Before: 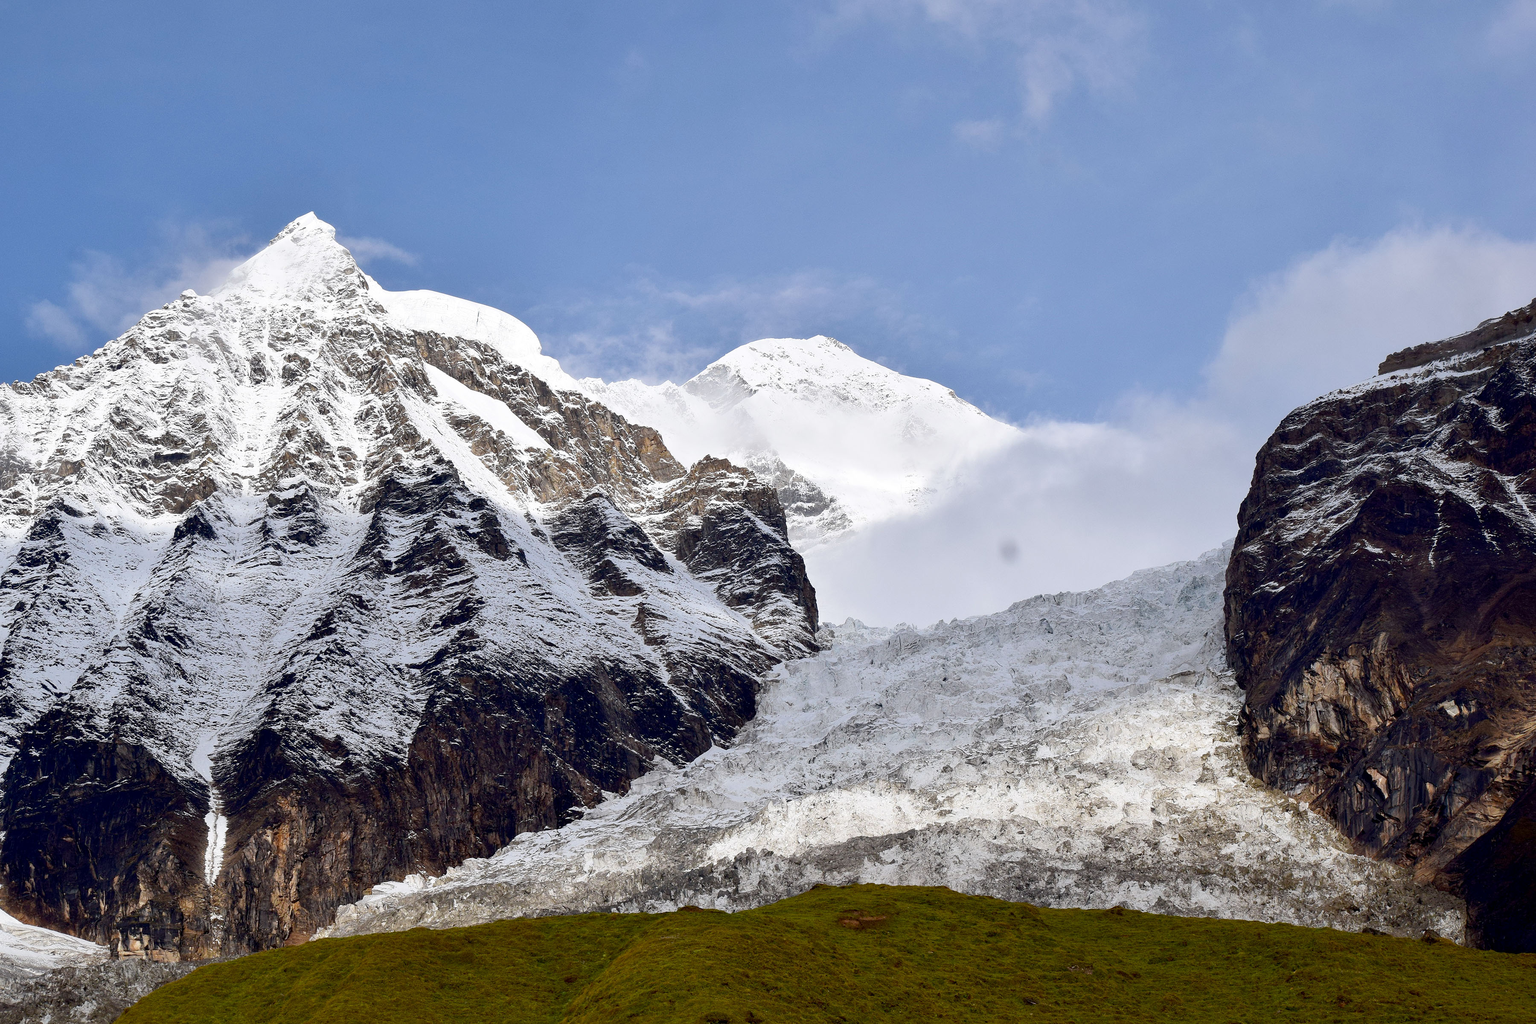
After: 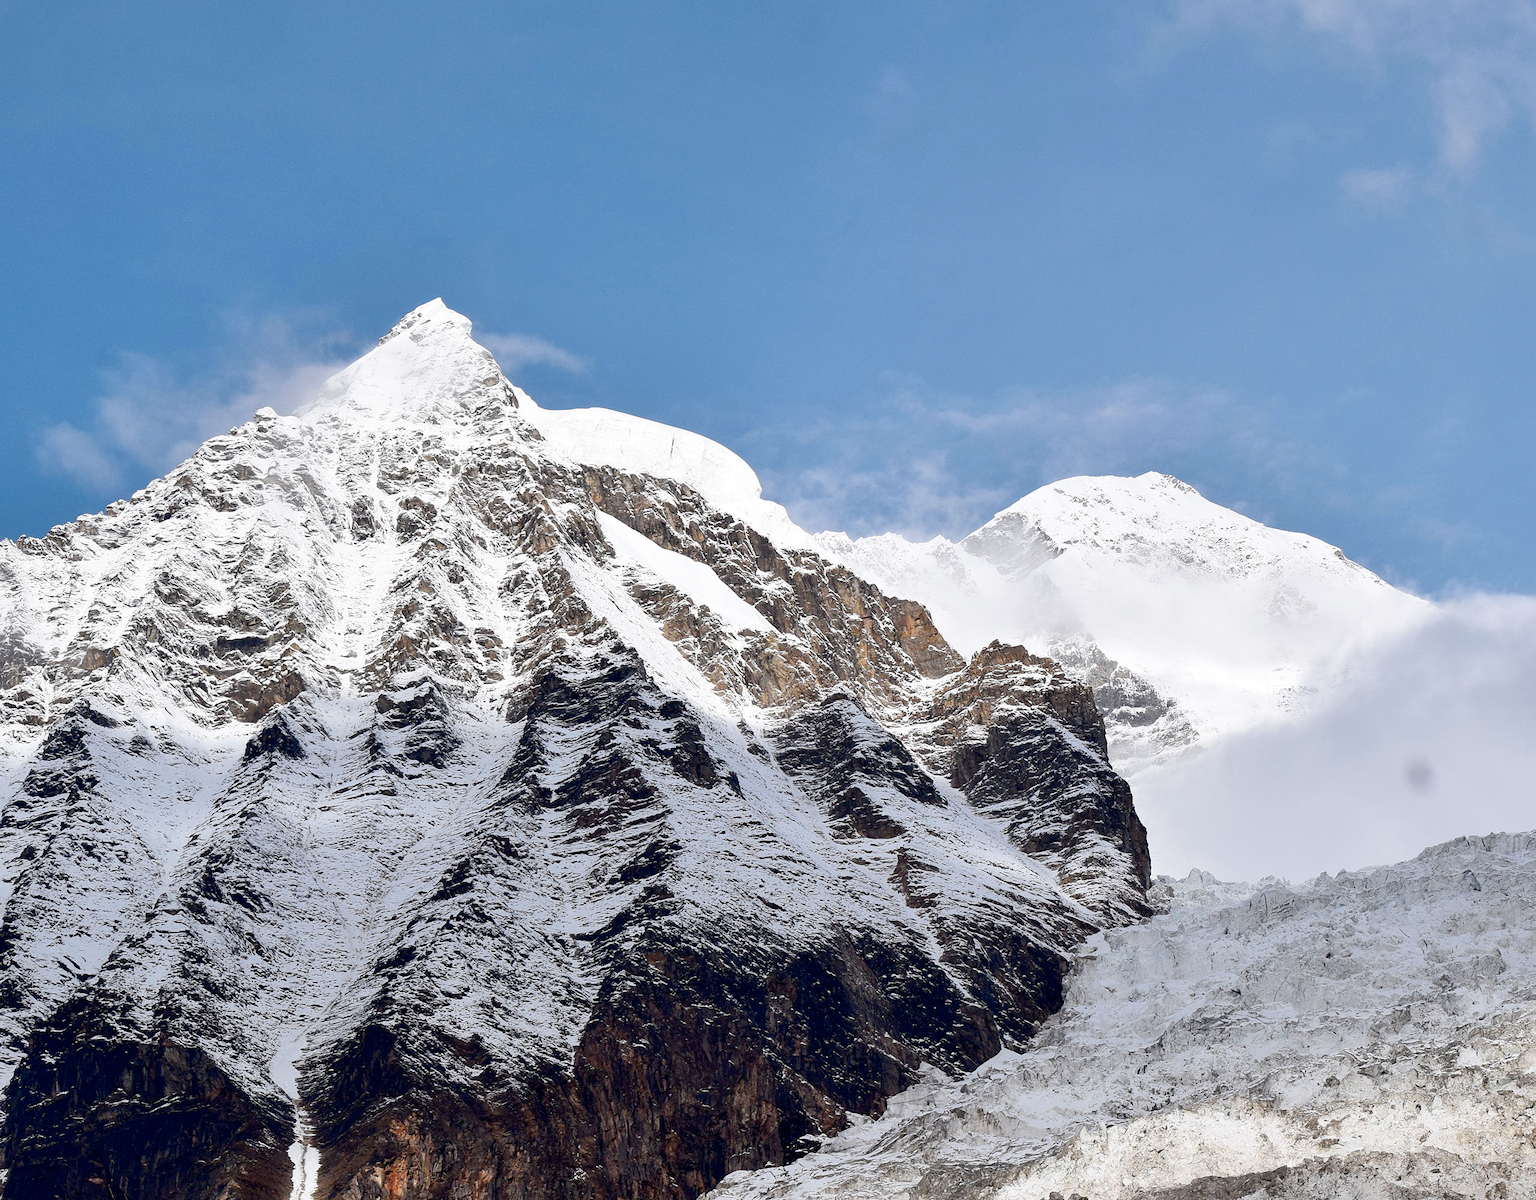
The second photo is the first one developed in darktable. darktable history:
crop: right 28.885%, bottom 16.626%
color zones: curves: ch1 [(0.235, 0.558) (0.75, 0.5)]; ch2 [(0.25, 0.462) (0.749, 0.457)], mix 40.67%
